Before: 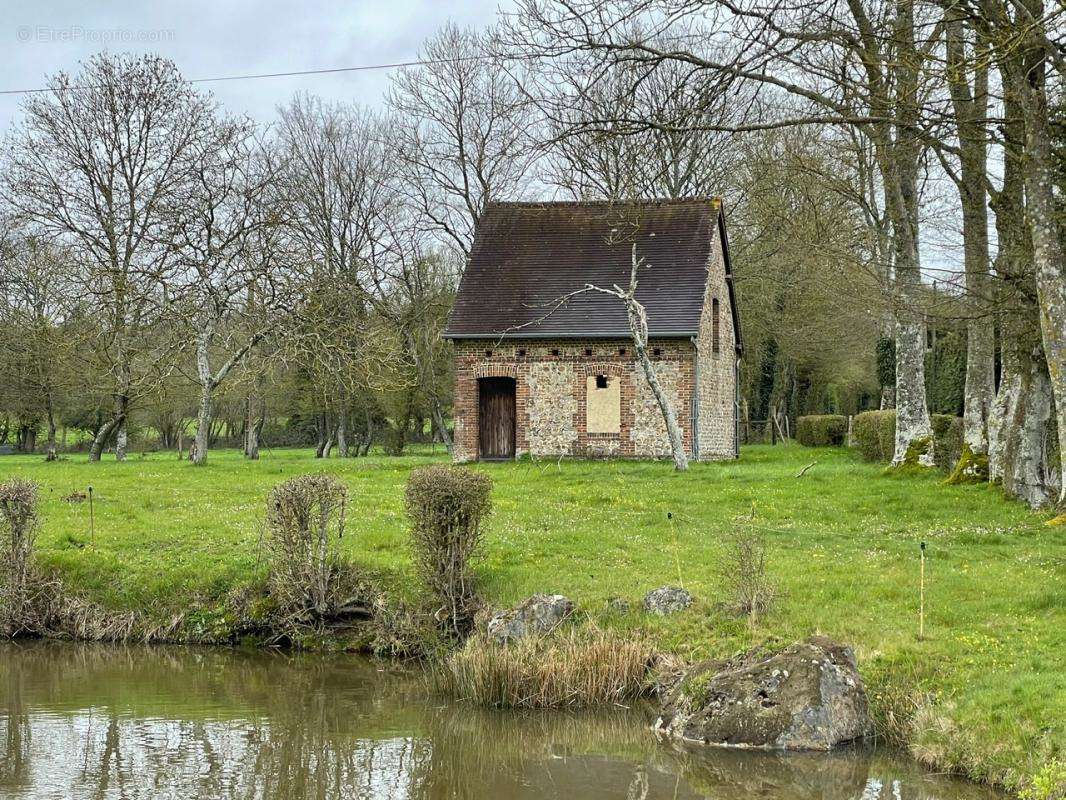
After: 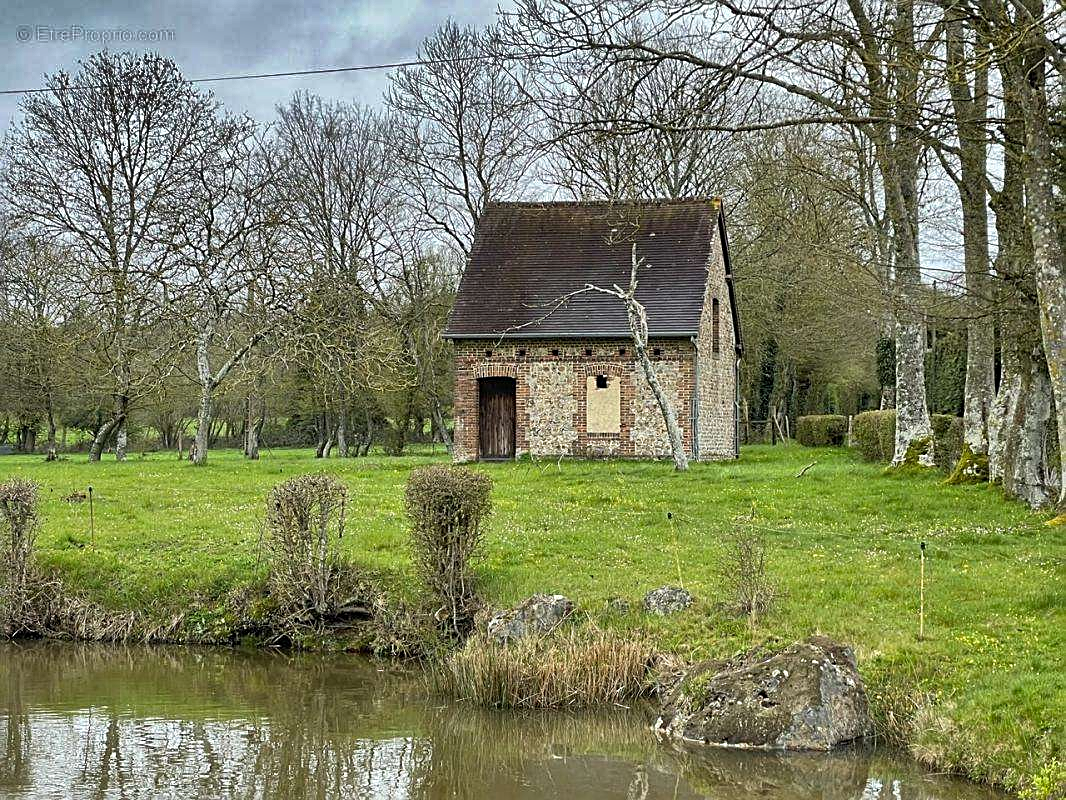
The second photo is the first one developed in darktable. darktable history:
shadows and highlights: shadows 21.01, highlights -81.75, soften with gaussian
sharpen: on, module defaults
